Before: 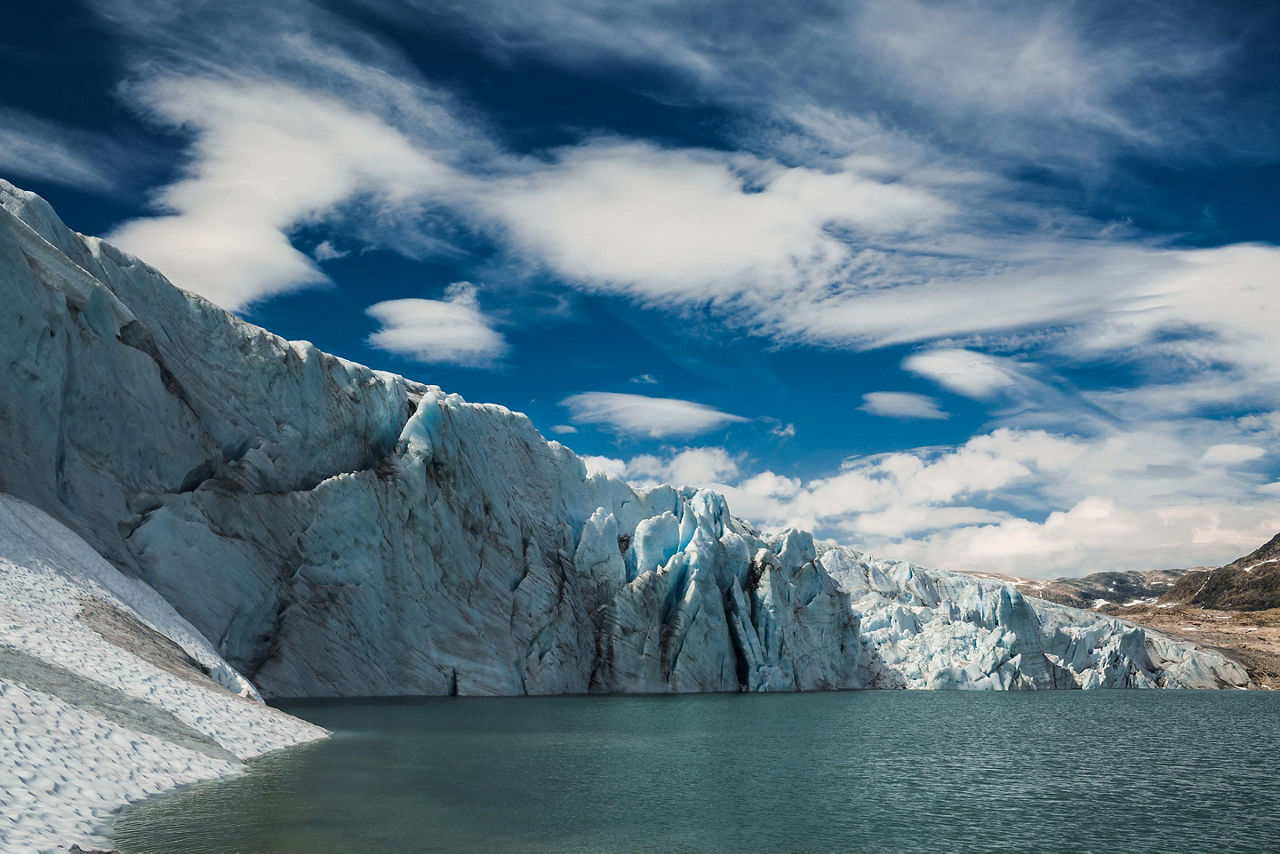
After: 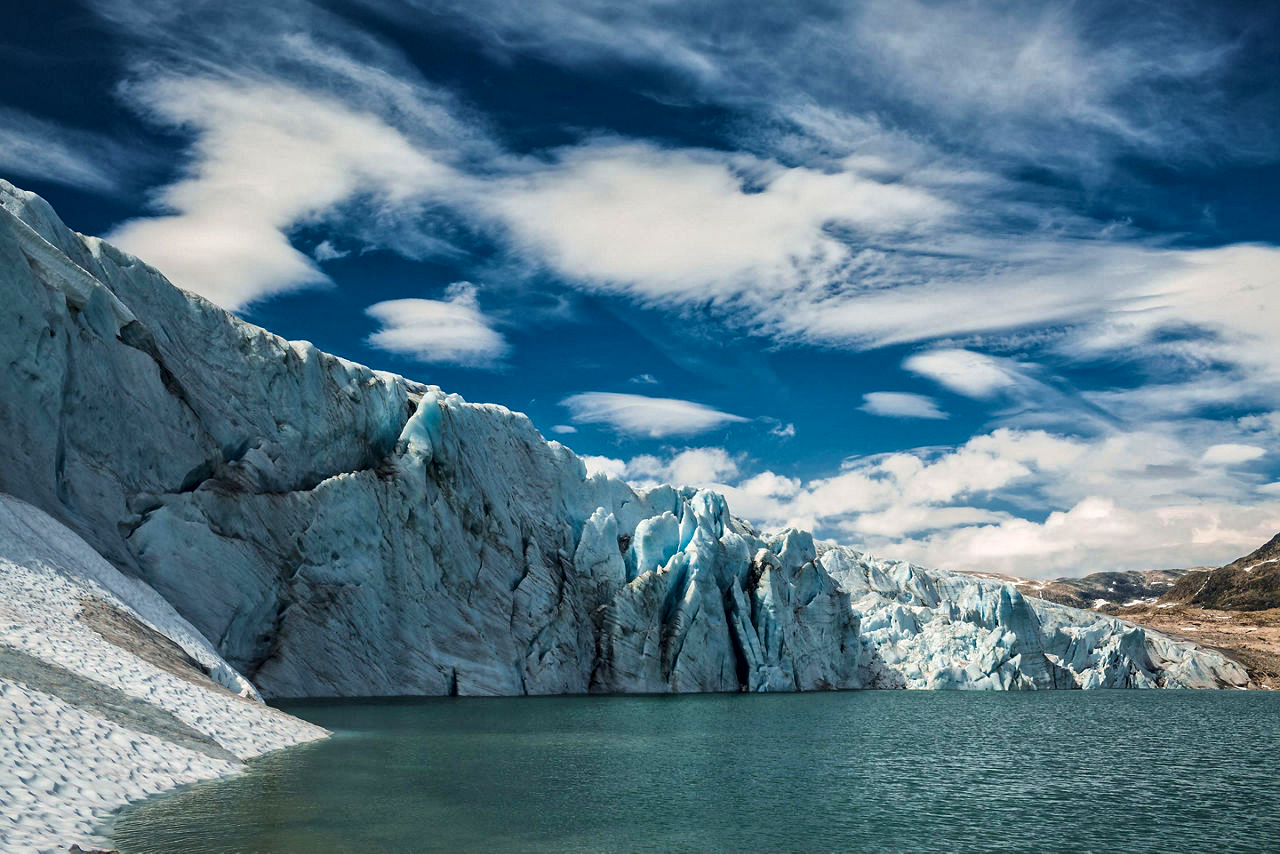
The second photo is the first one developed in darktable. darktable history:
local contrast: mode bilateral grid, contrast 20, coarseness 20, detail 150%, midtone range 0.2
velvia: strength 29.83%
